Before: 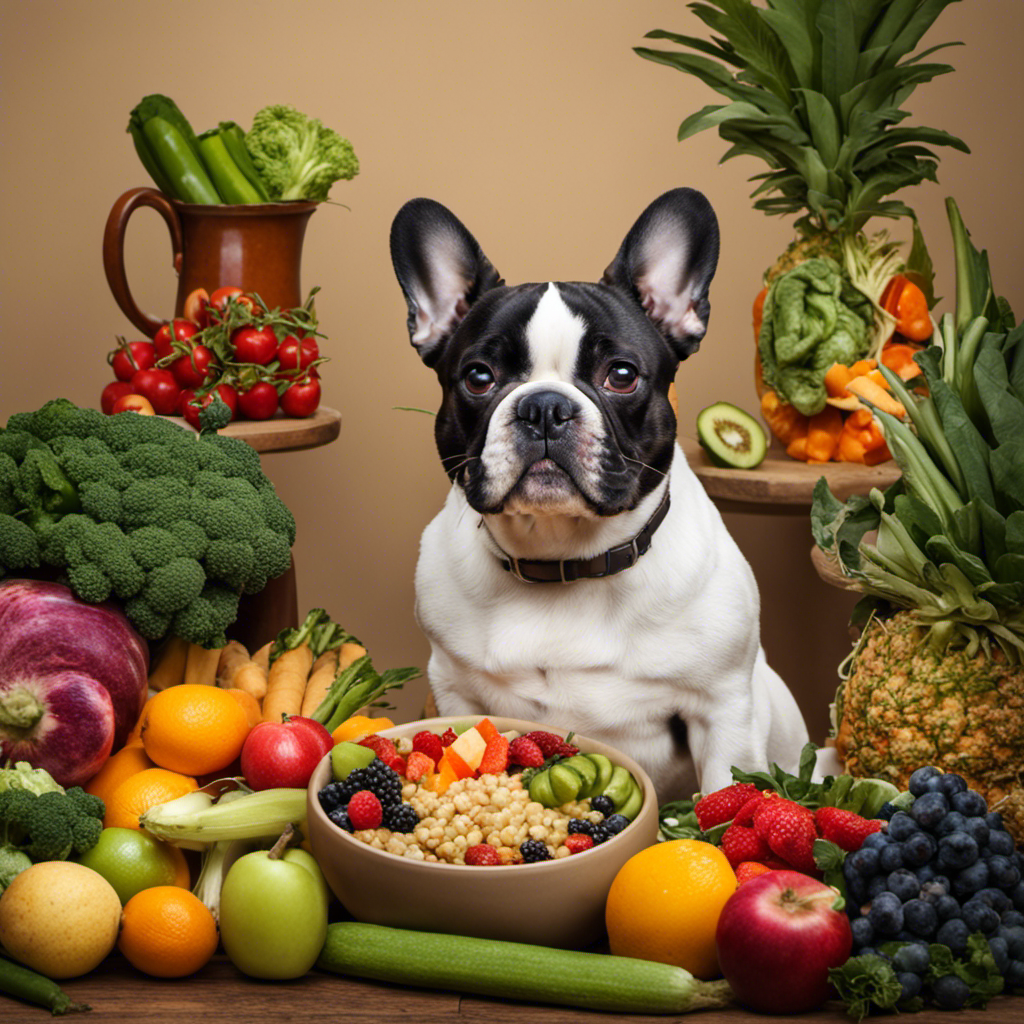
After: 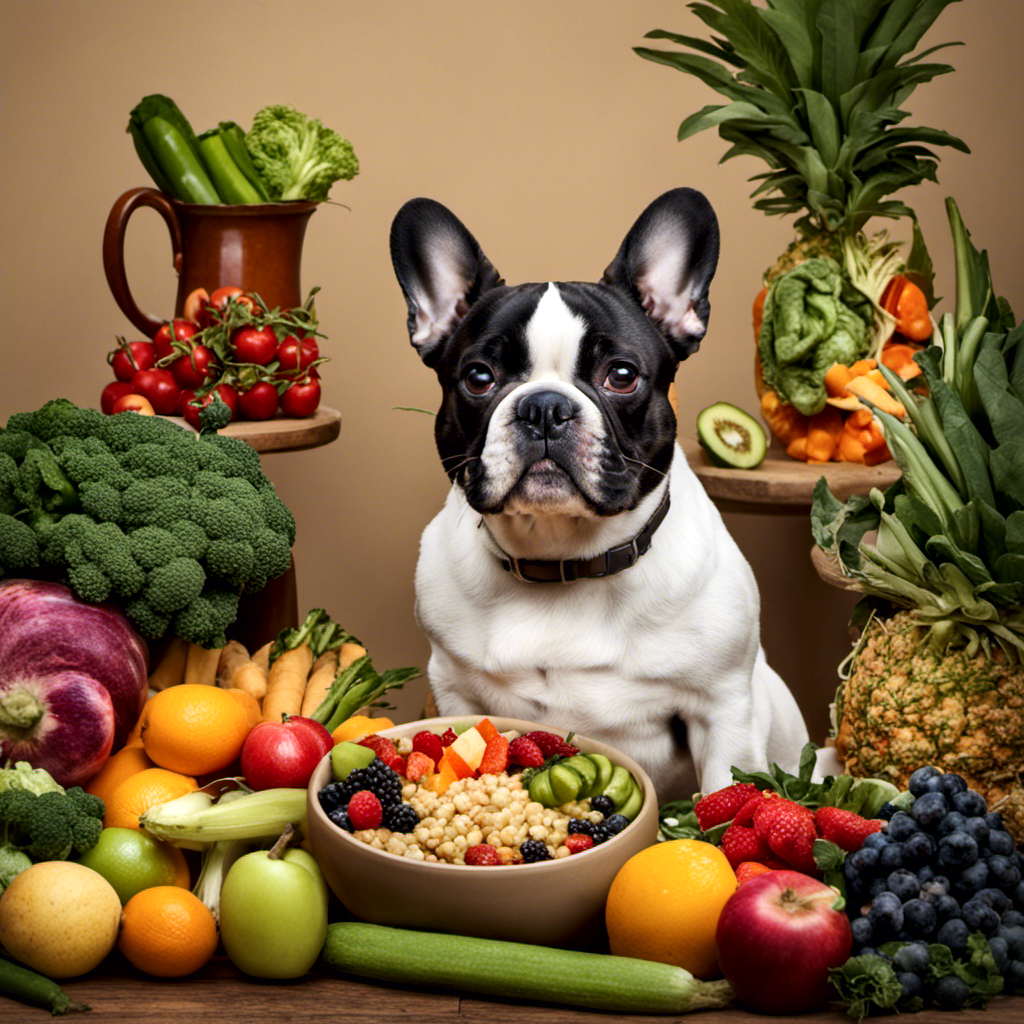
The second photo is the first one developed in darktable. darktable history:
exposure: exposure -0.021 EV, compensate highlight preservation false
local contrast: mode bilateral grid, contrast 25, coarseness 60, detail 151%, midtone range 0.2
